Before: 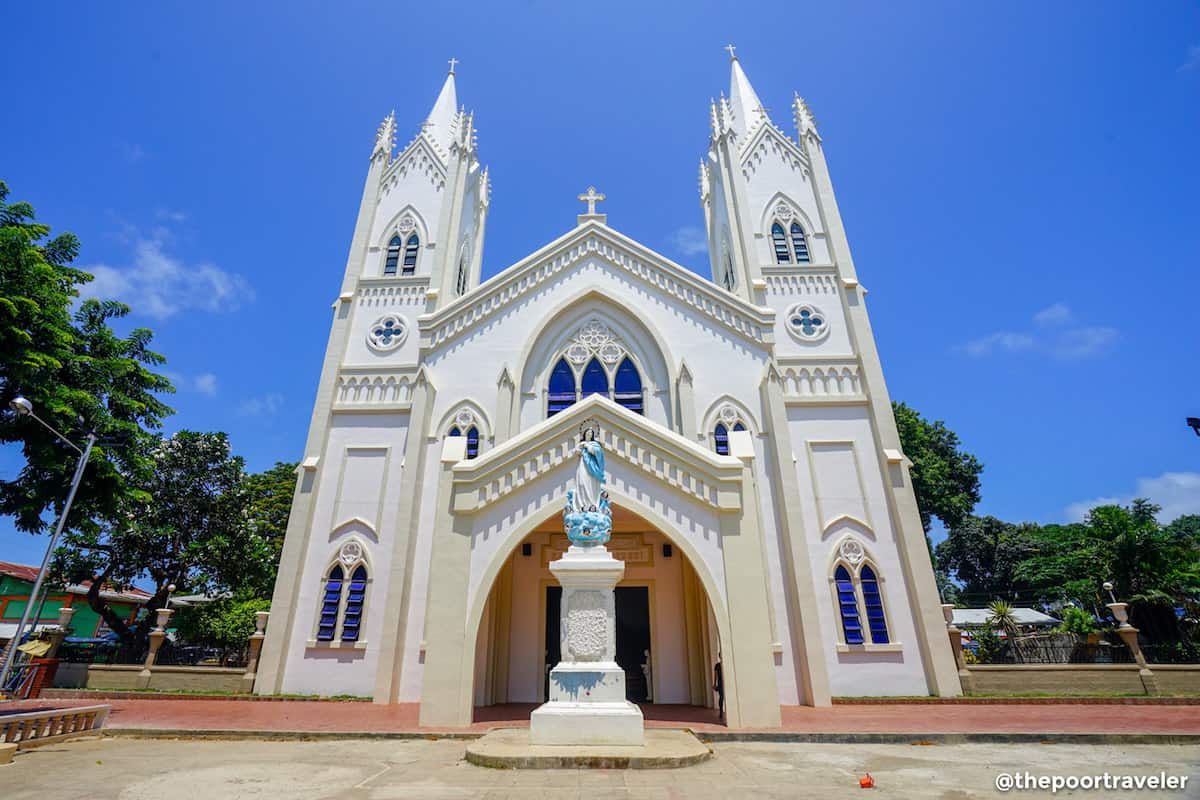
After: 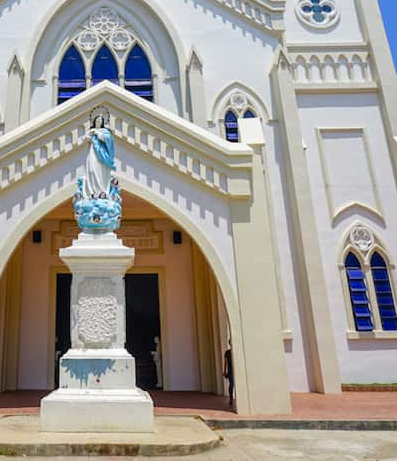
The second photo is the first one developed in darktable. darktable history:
color contrast: green-magenta contrast 0.96
crop: left 40.878%, top 39.176%, right 25.993%, bottom 3.081%
